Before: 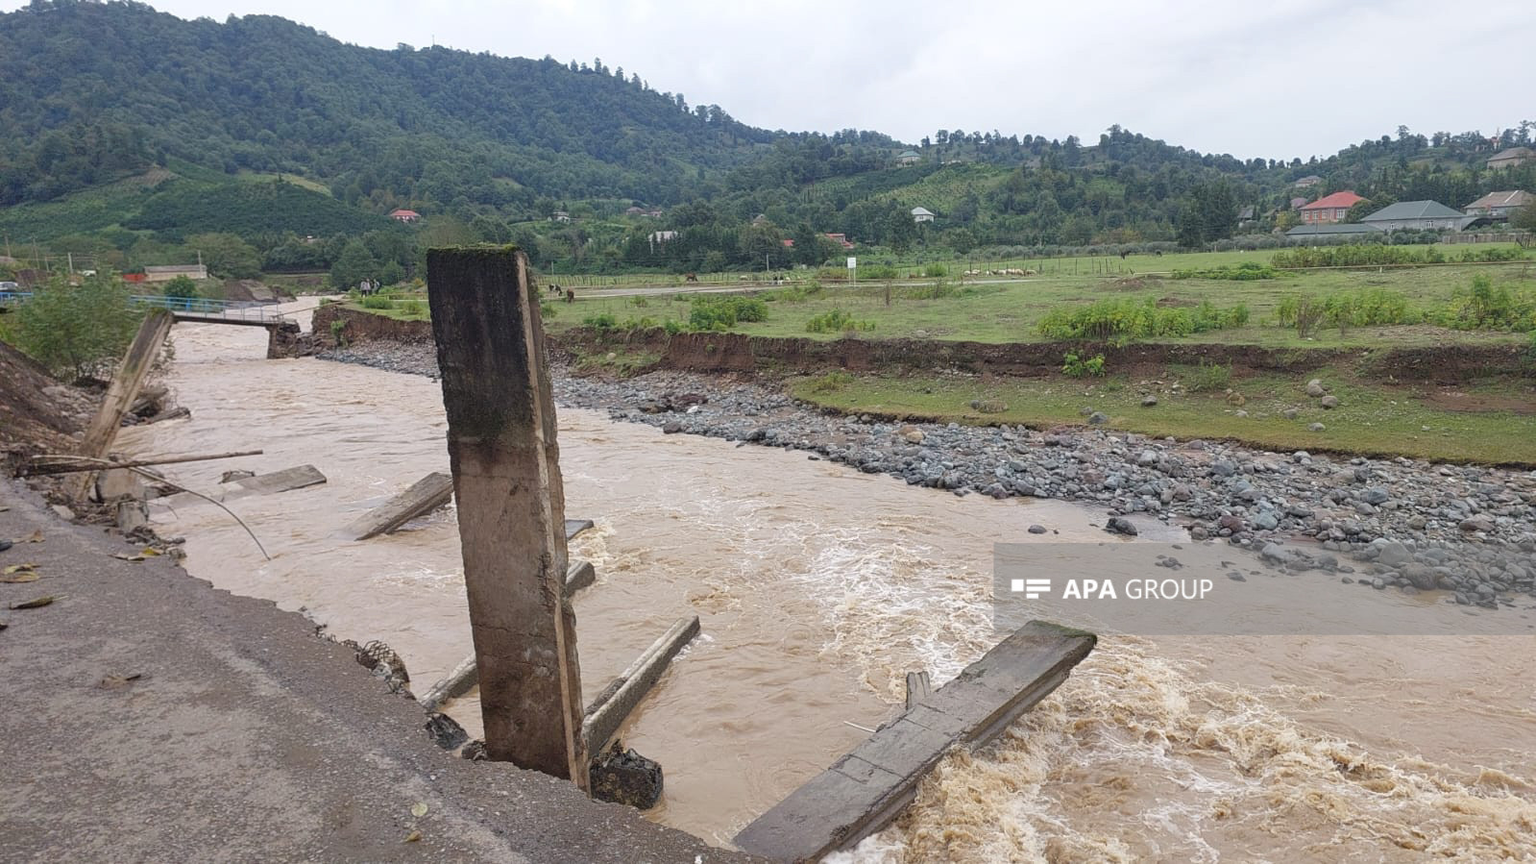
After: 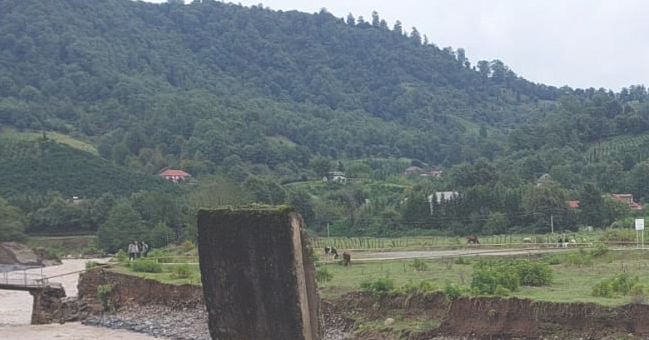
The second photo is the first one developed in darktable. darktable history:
exposure: black level correction -0.03, compensate highlight preservation false
tone equalizer: on, module defaults
crop: left 15.452%, top 5.459%, right 43.956%, bottom 56.62%
